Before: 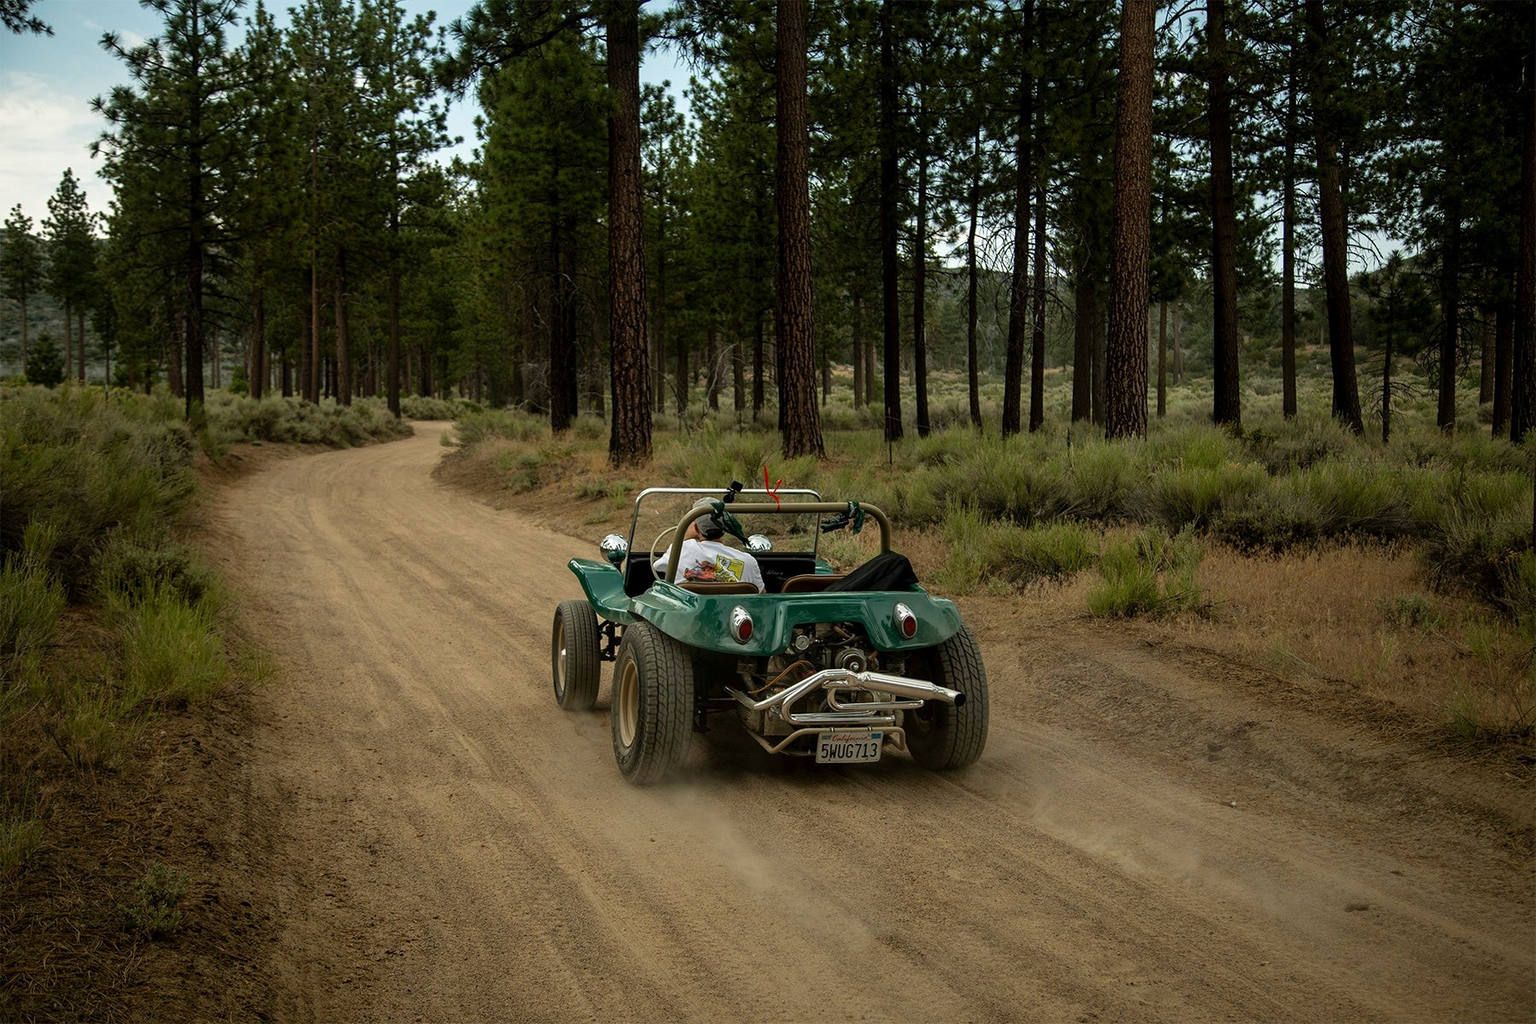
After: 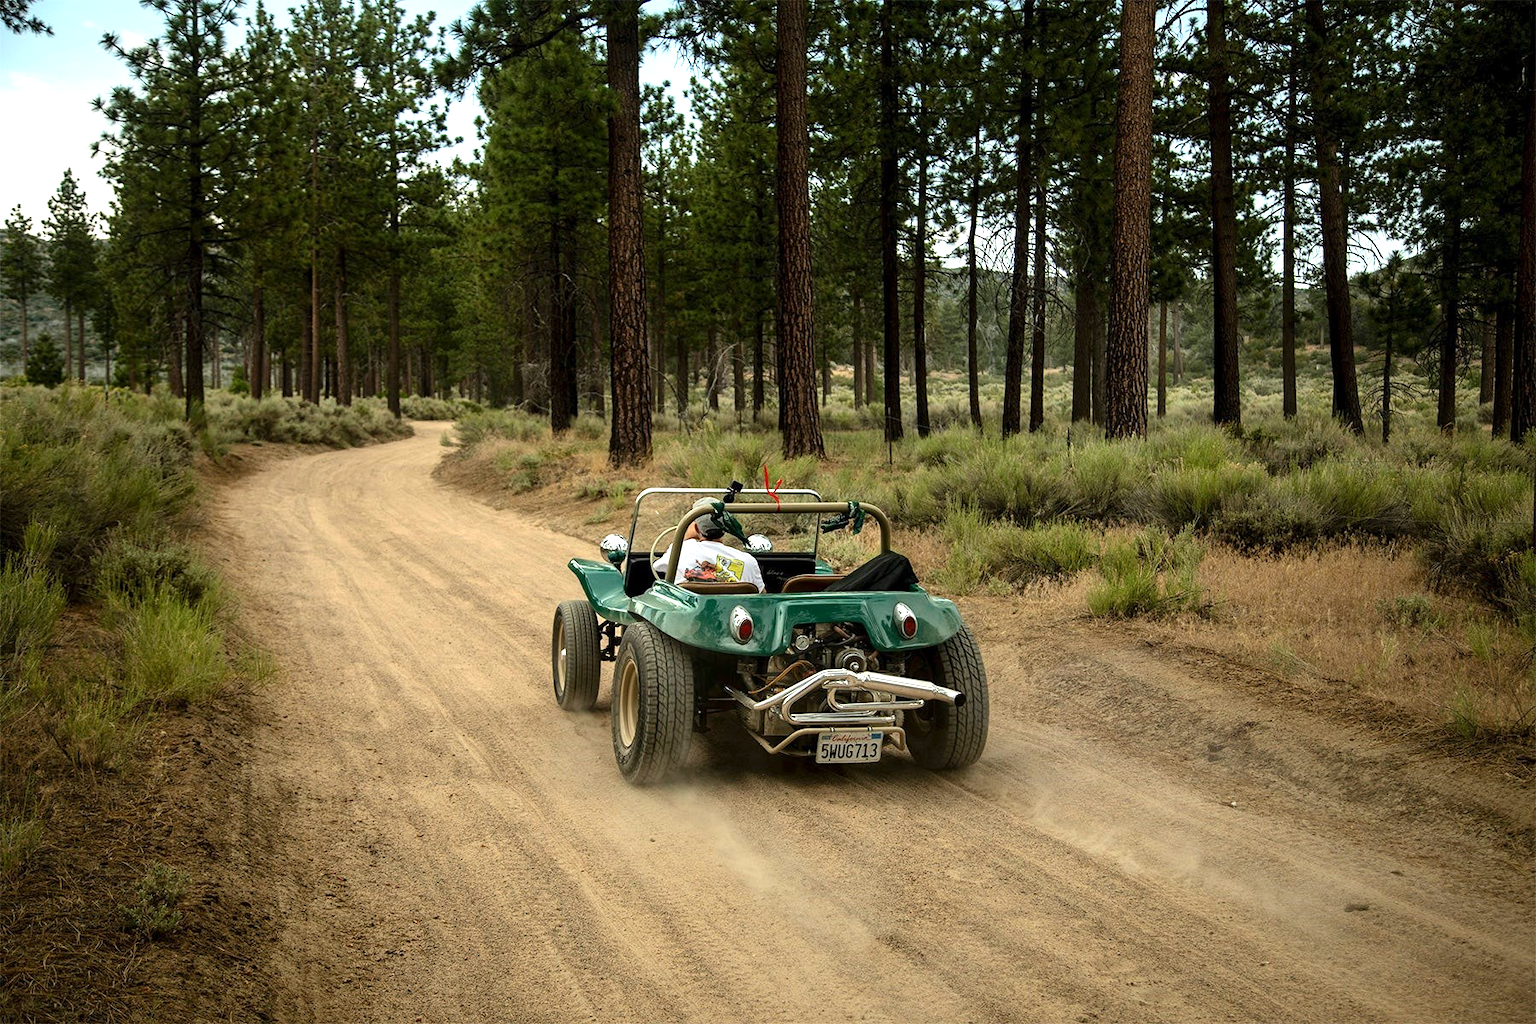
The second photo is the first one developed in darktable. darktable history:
exposure: exposure 0.921 EV, compensate highlight preservation false
contrast brightness saturation: contrast 0.15, brightness 0.05
